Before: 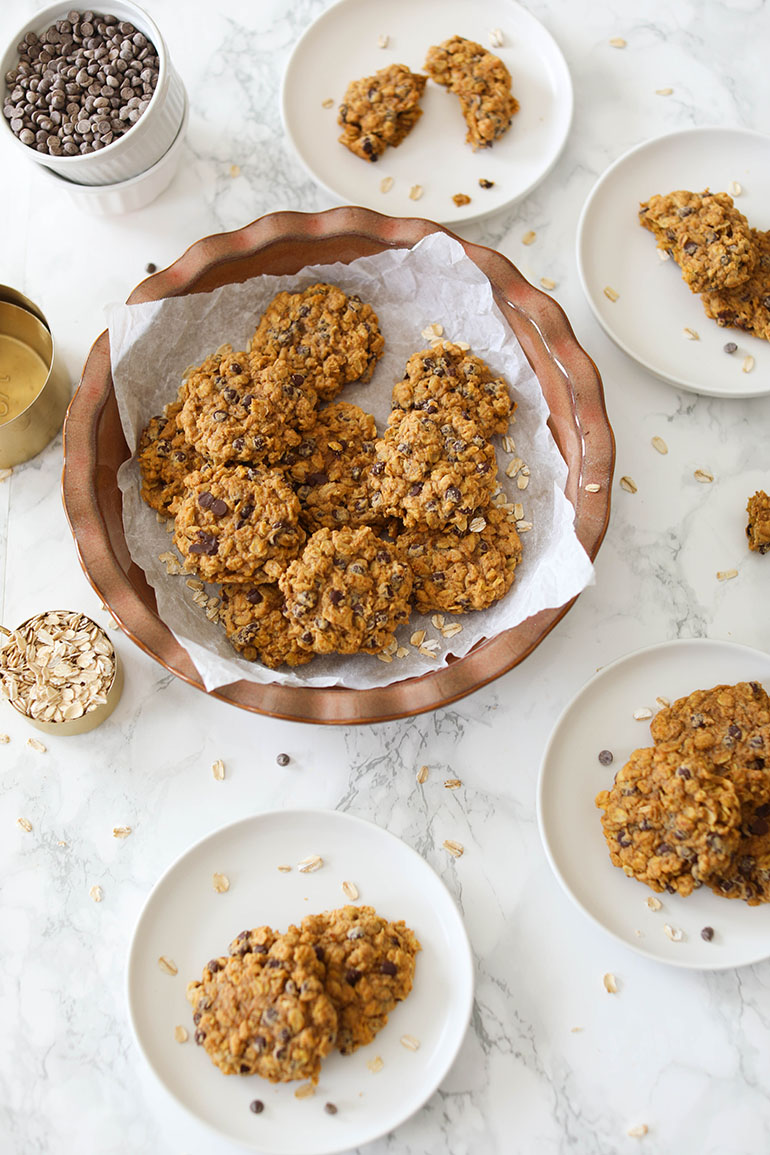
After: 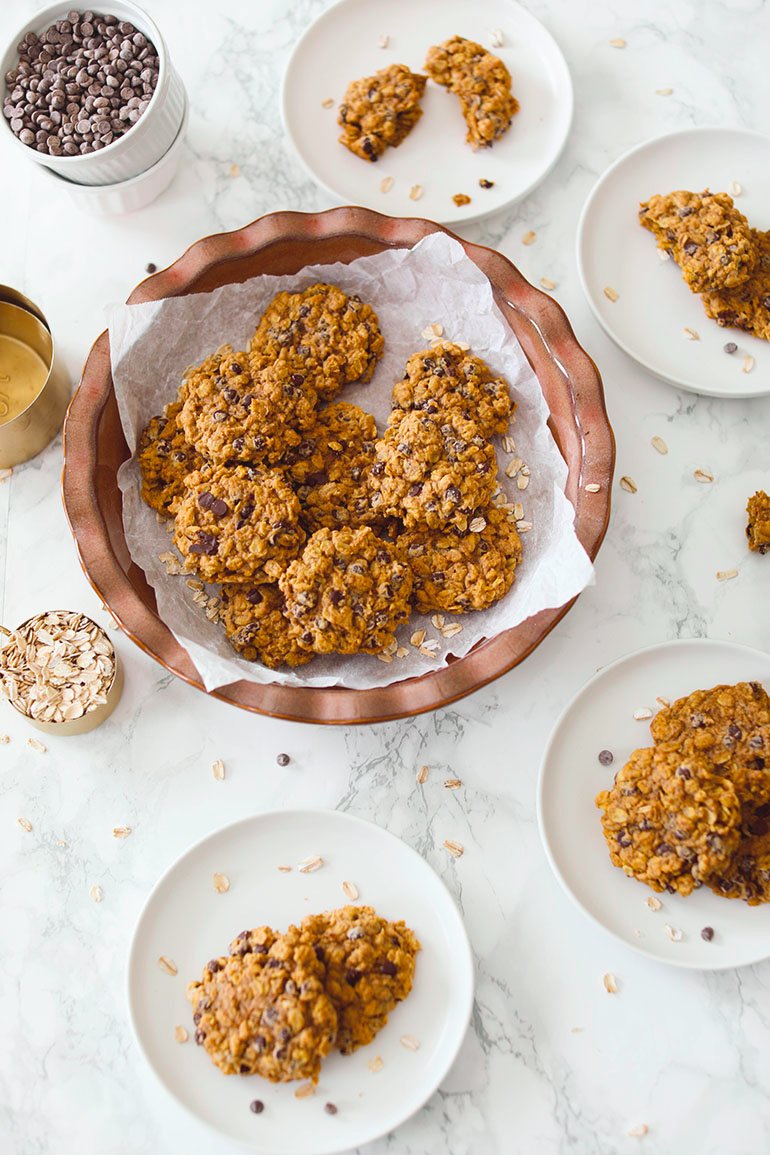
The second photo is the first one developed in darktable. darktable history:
color balance rgb: linear chroma grading › shadows -8%, linear chroma grading › global chroma 10%, perceptual saturation grading › global saturation 2%, perceptual saturation grading › highlights -2%, perceptual saturation grading › mid-tones 4%, perceptual saturation grading › shadows 8%, perceptual brilliance grading › global brilliance 2%, perceptual brilliance grading › highlights -4%, global vibrance 16%, saturation formula JzAzBz (2021)
tone curve: curves: ch0 [(0, 0.046) (0.04, 0.074) (0.831, 0.861) (1, 1)]; ch1 [(0, 0) (0.146, 0.159) (0.338, 0.365) (0.417, 0.455) (0.489, 0.486) (0.504, 0.502) (0.529, 0.537) (0.563, 0.567) (1, 1)]; ch2 [(0, 0) (0.307, 0.298) (0.388, 0.375) (0.443, 0.456) (0.485, 0.492) (0.544, 0.525) (1, 1)], color space Lab, independent channels, preserve colors none
